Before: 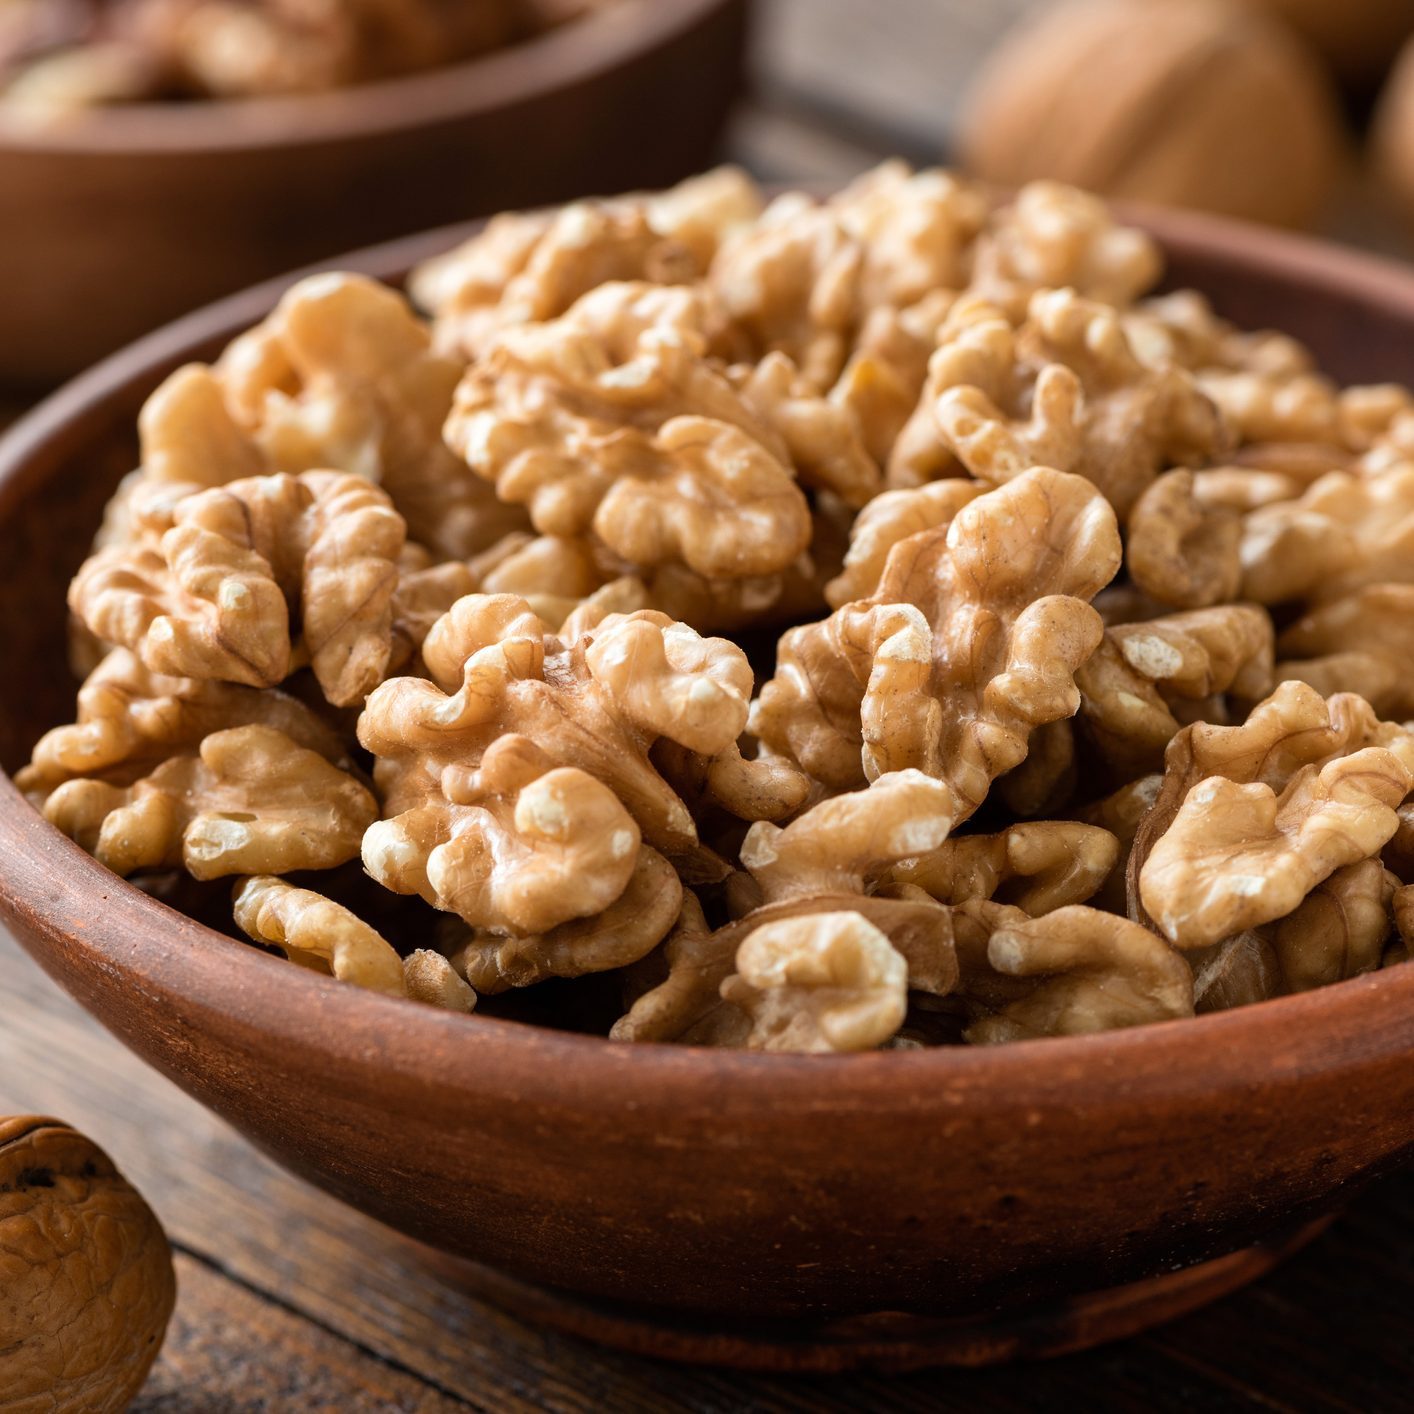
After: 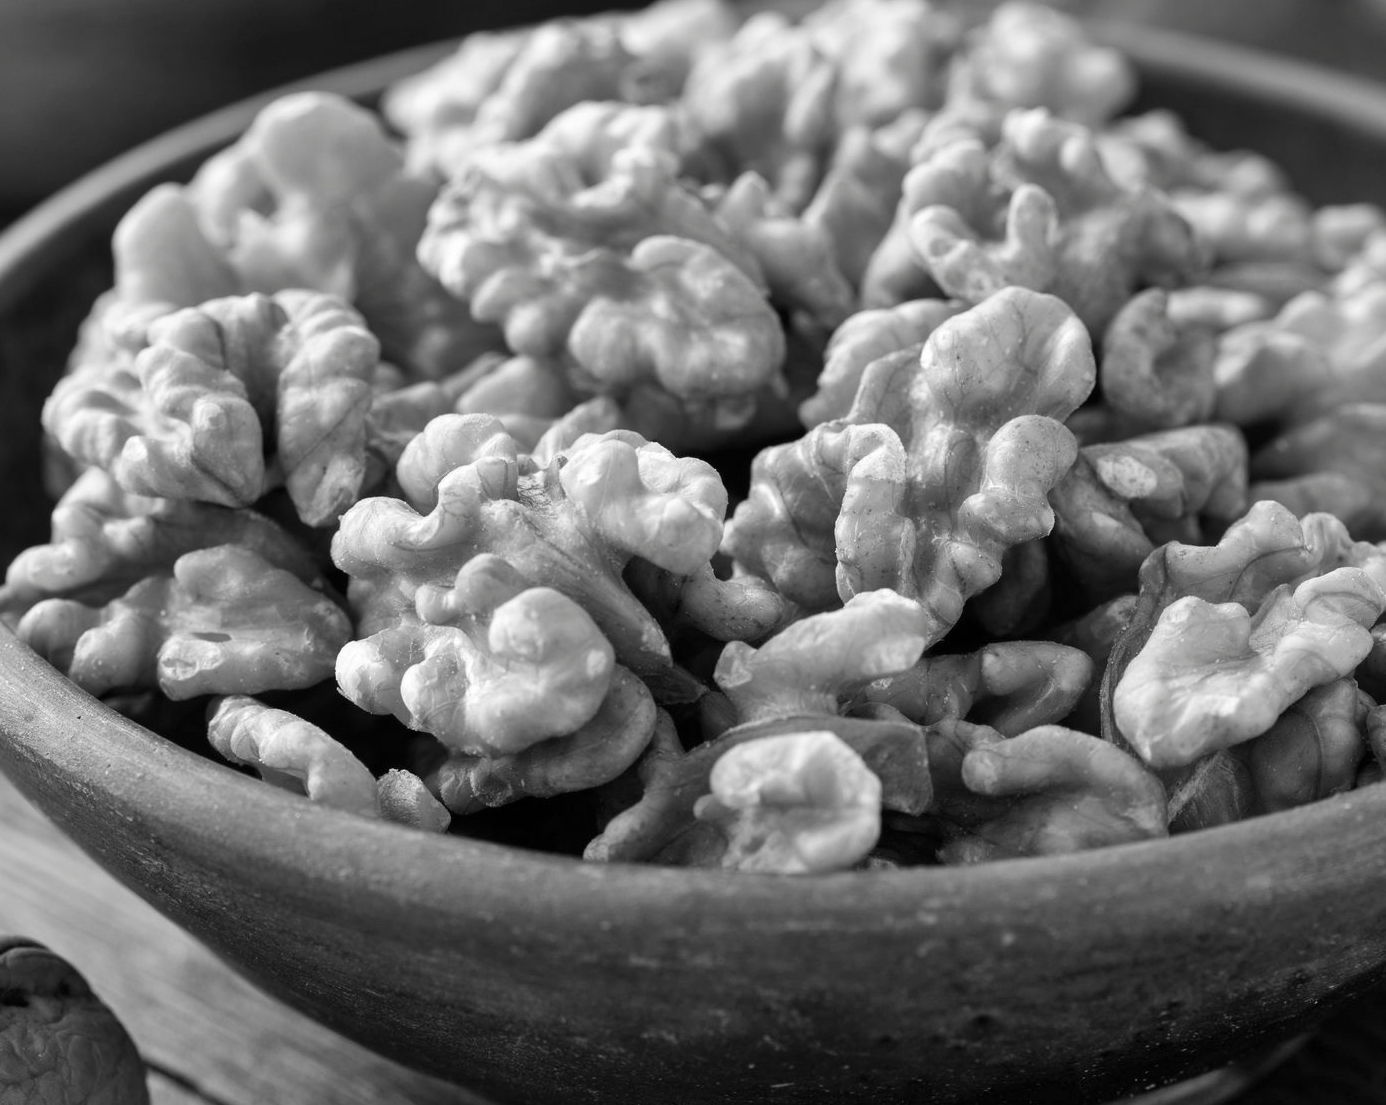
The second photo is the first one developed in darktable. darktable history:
crop and rotate: left 1.842%, top 12.752%, right 0.128%, bottom 9.056%
shadows and highlights: shadows color adjustment 97.66%, low approximation 0.01, soften with gaussian
contrast brightness saturation: saturation -0.996
